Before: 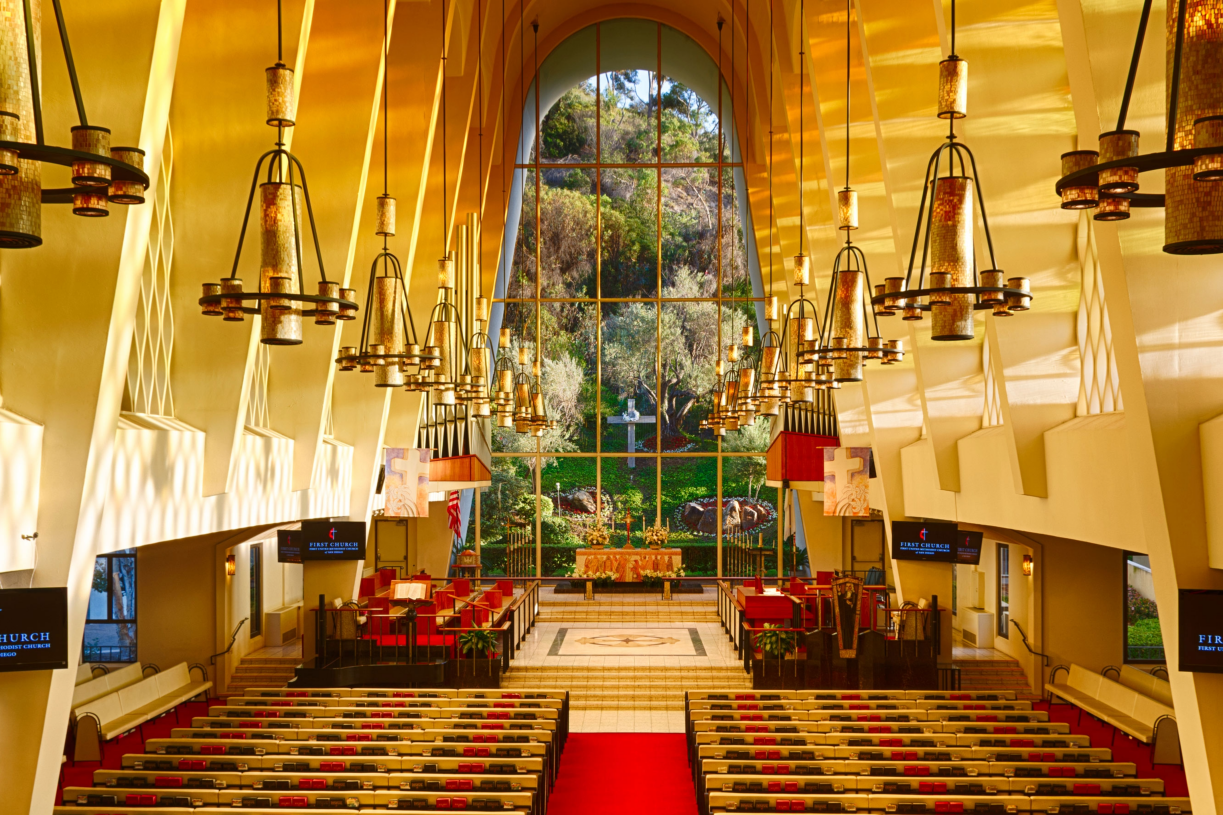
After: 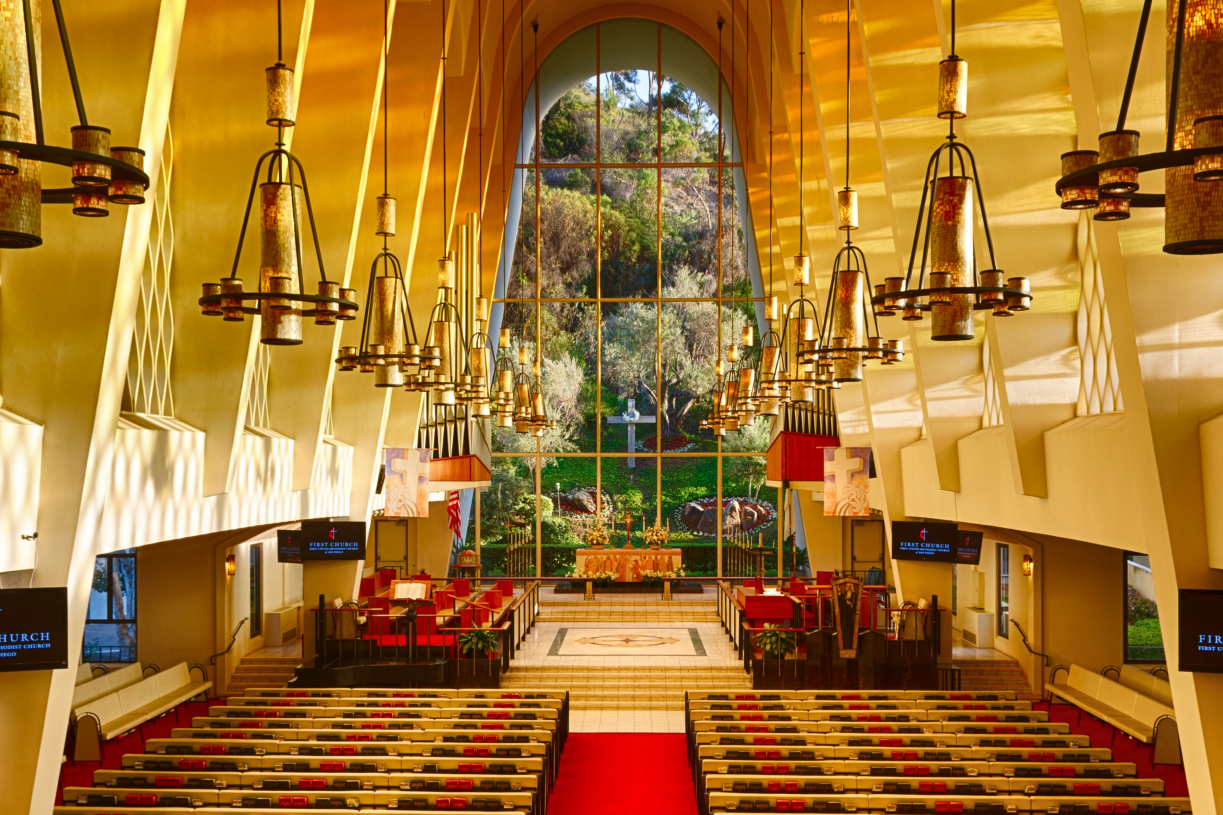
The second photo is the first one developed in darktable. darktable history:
shadows and highlights: radius 105.62, shadows 41.1, highlights -72.81, low approximation 0.01, soften with gaussian
